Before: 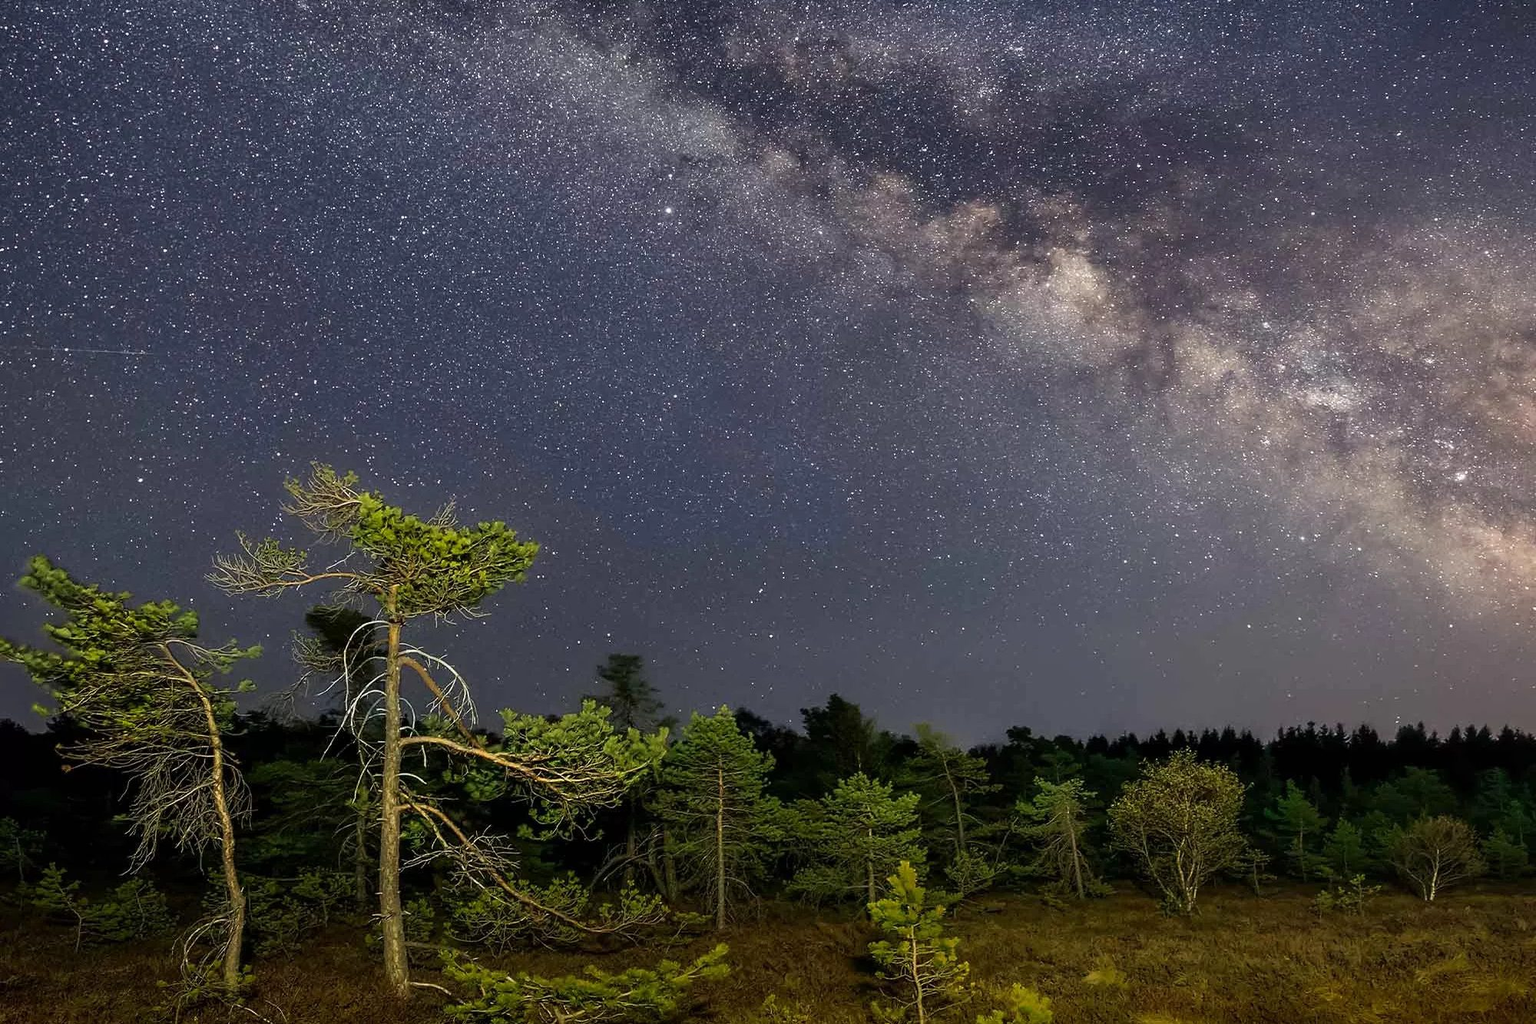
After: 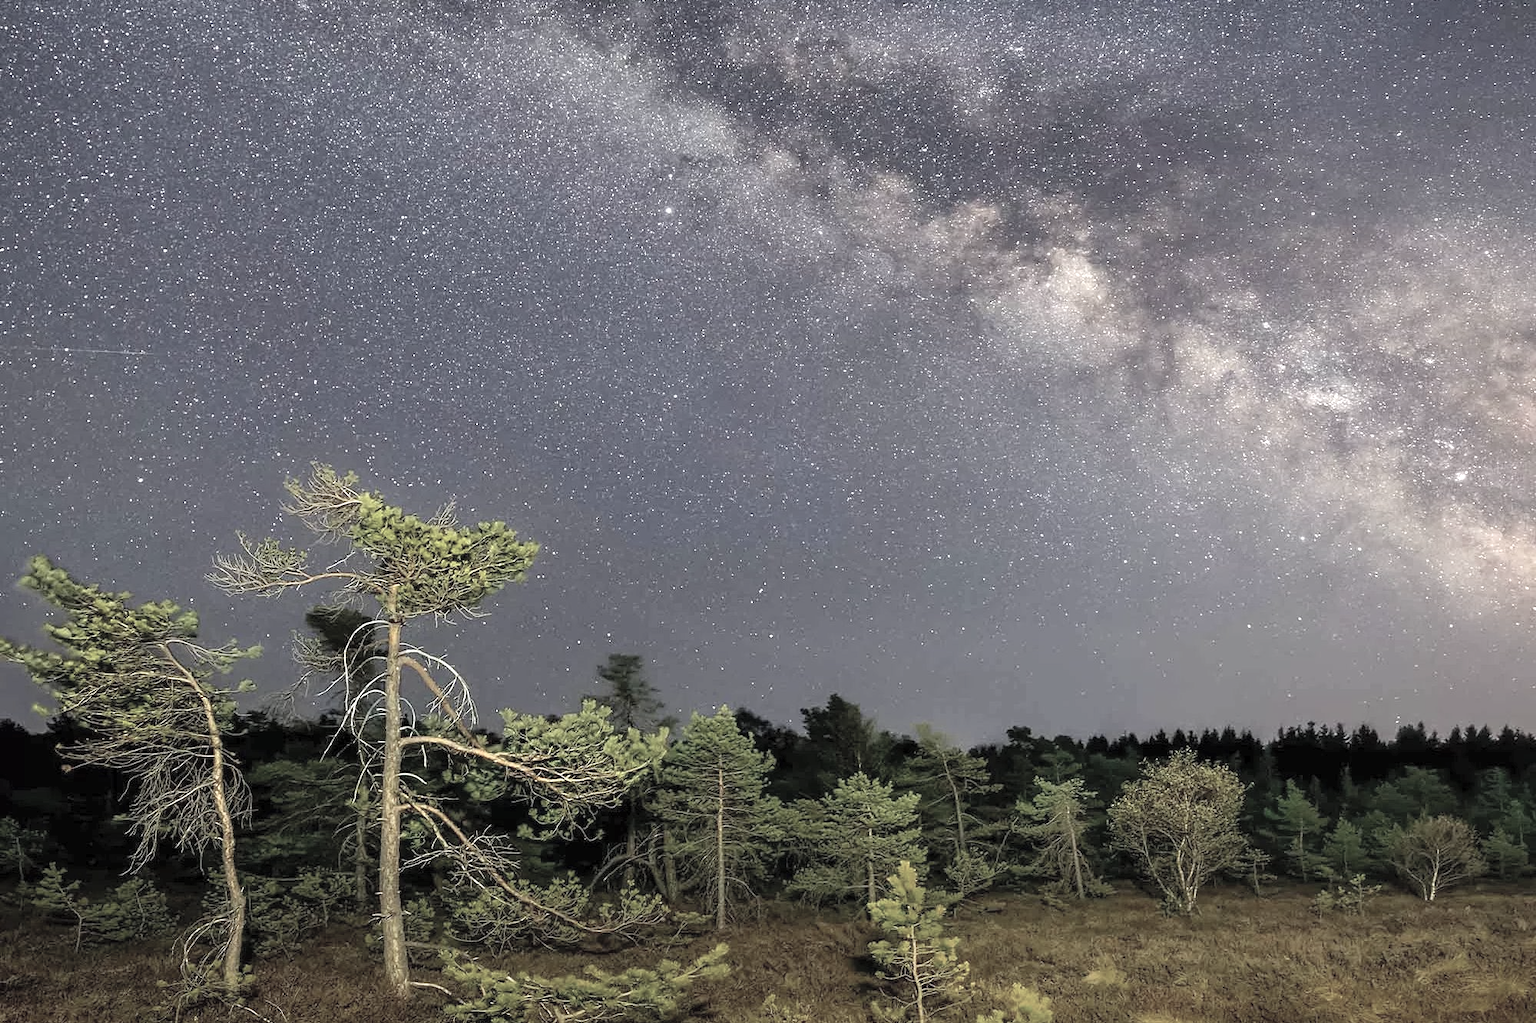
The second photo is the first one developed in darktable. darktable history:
contrast brightness saturation: brightness 0.18, saturation -0.5
exposure: exposure 0.564 EV, compensate highlight preservation false
